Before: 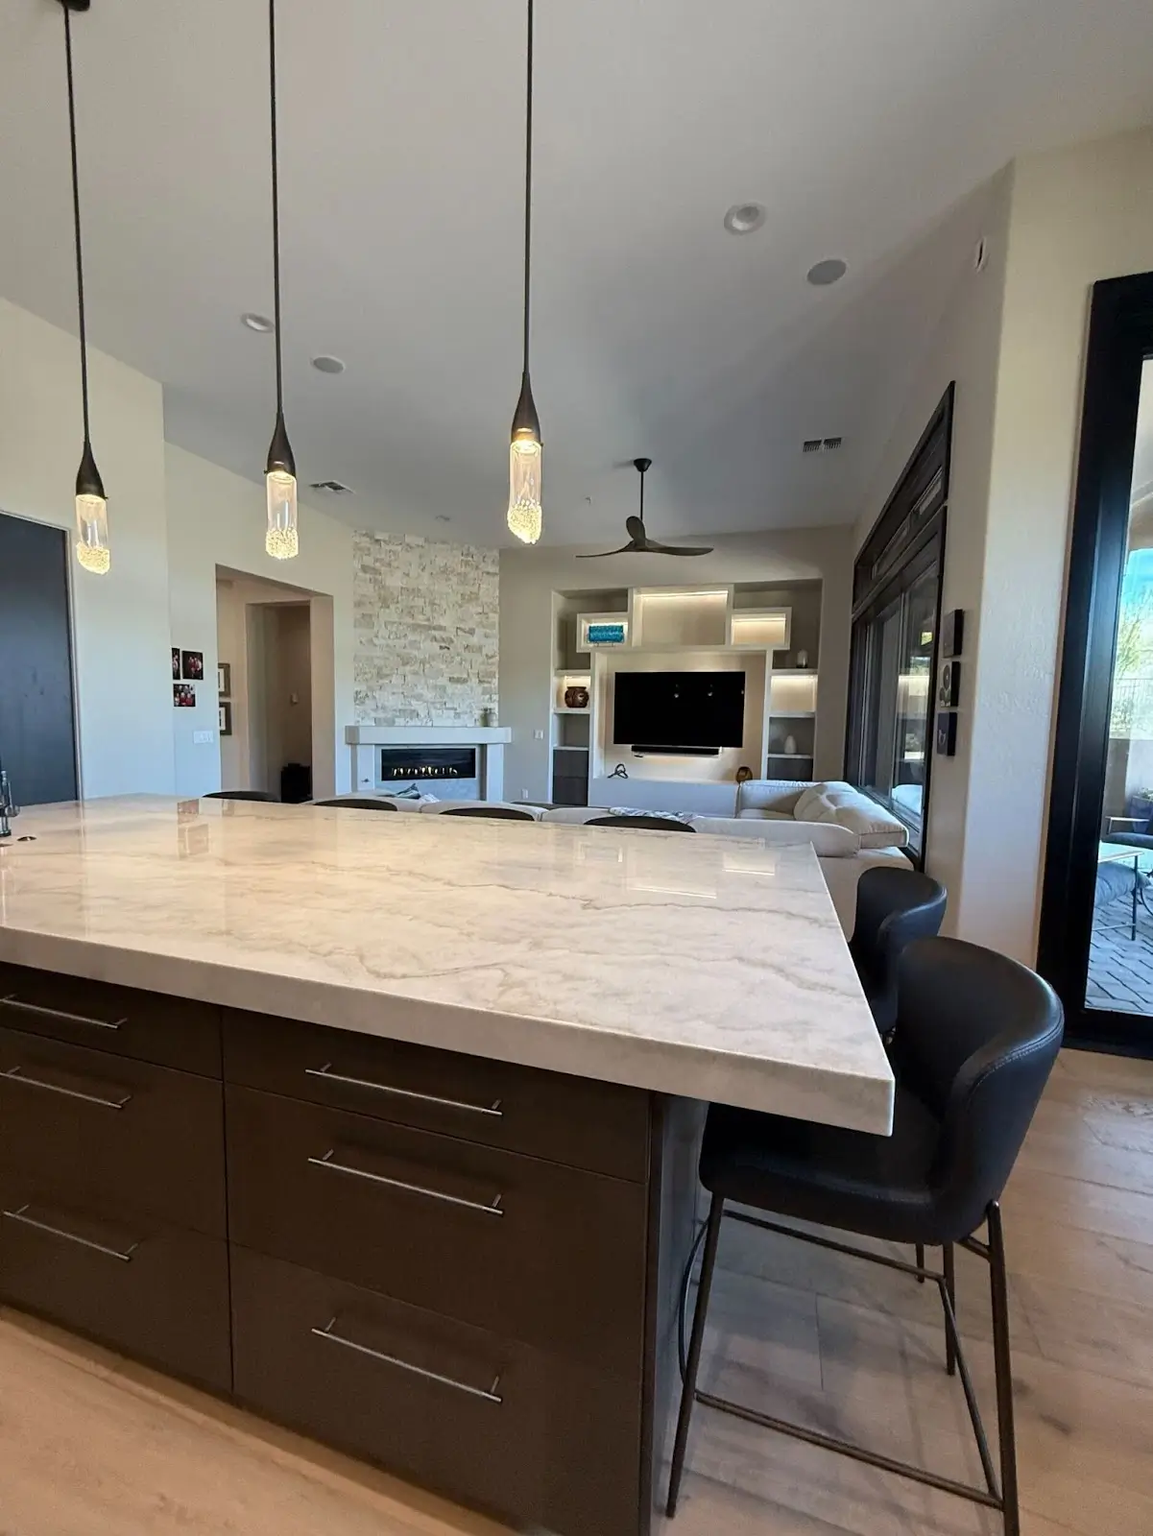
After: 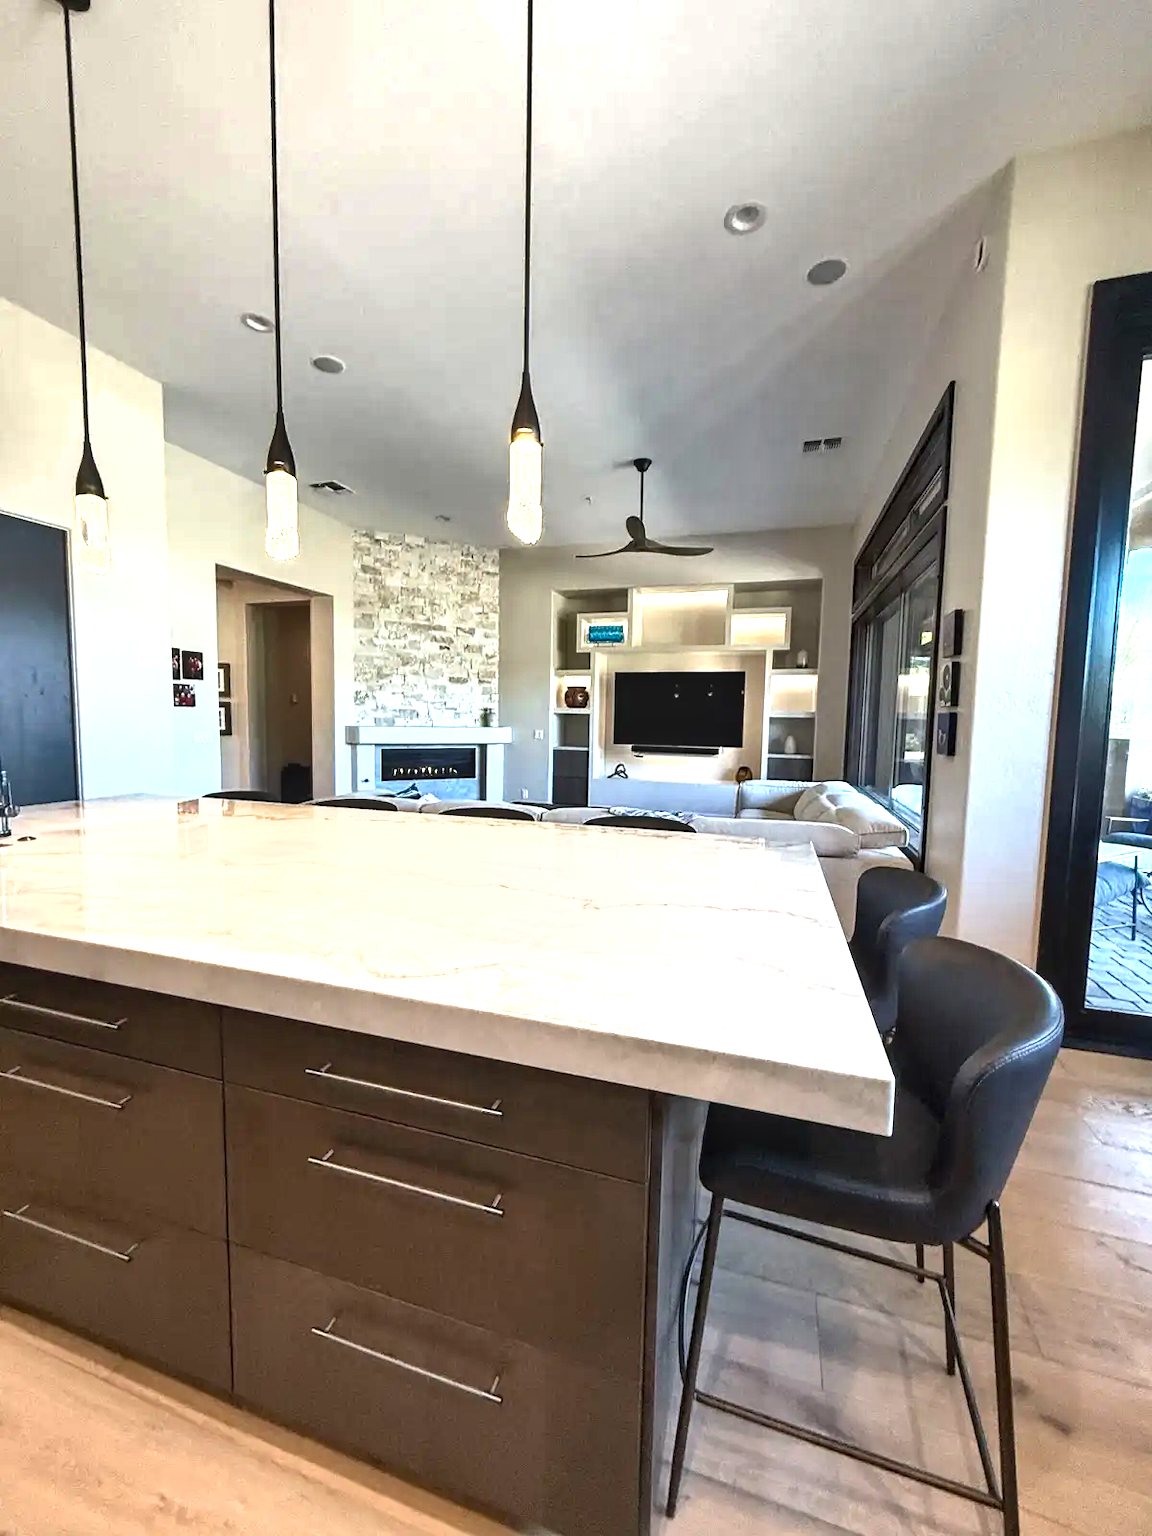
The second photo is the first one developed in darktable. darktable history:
exposure: black level correction 0, exposure 1.2 EV, compensate highlight preservation false
contrast brightness saturation: saturation -0.05
shadows and highlights: soften with gaussian
local contrast: on, module defaults
